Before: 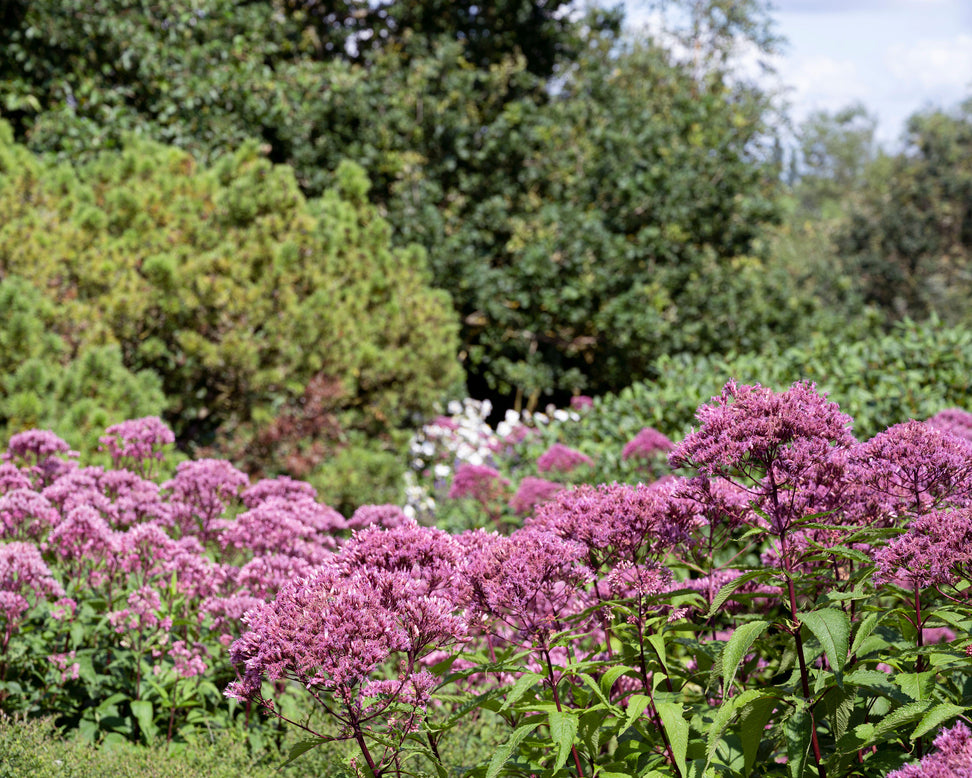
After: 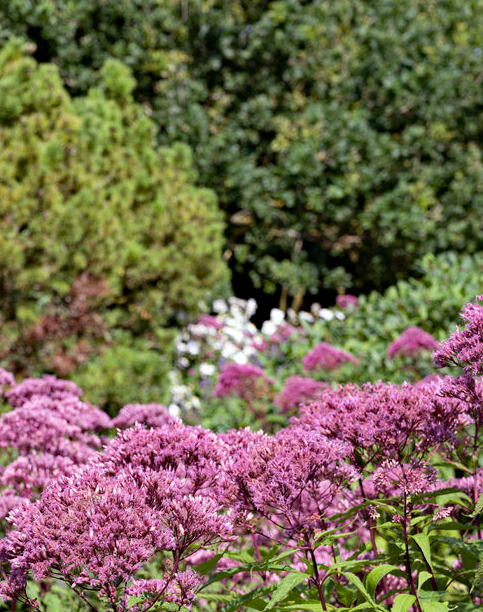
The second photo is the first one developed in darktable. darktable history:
haze removal: strength 0.296, distance 0.247, compatibility mode true, adaptive false
crop and rotate: angle 0.023°, left 24.199%, top 13.058%, right 26.037%, bottom 8.275%
